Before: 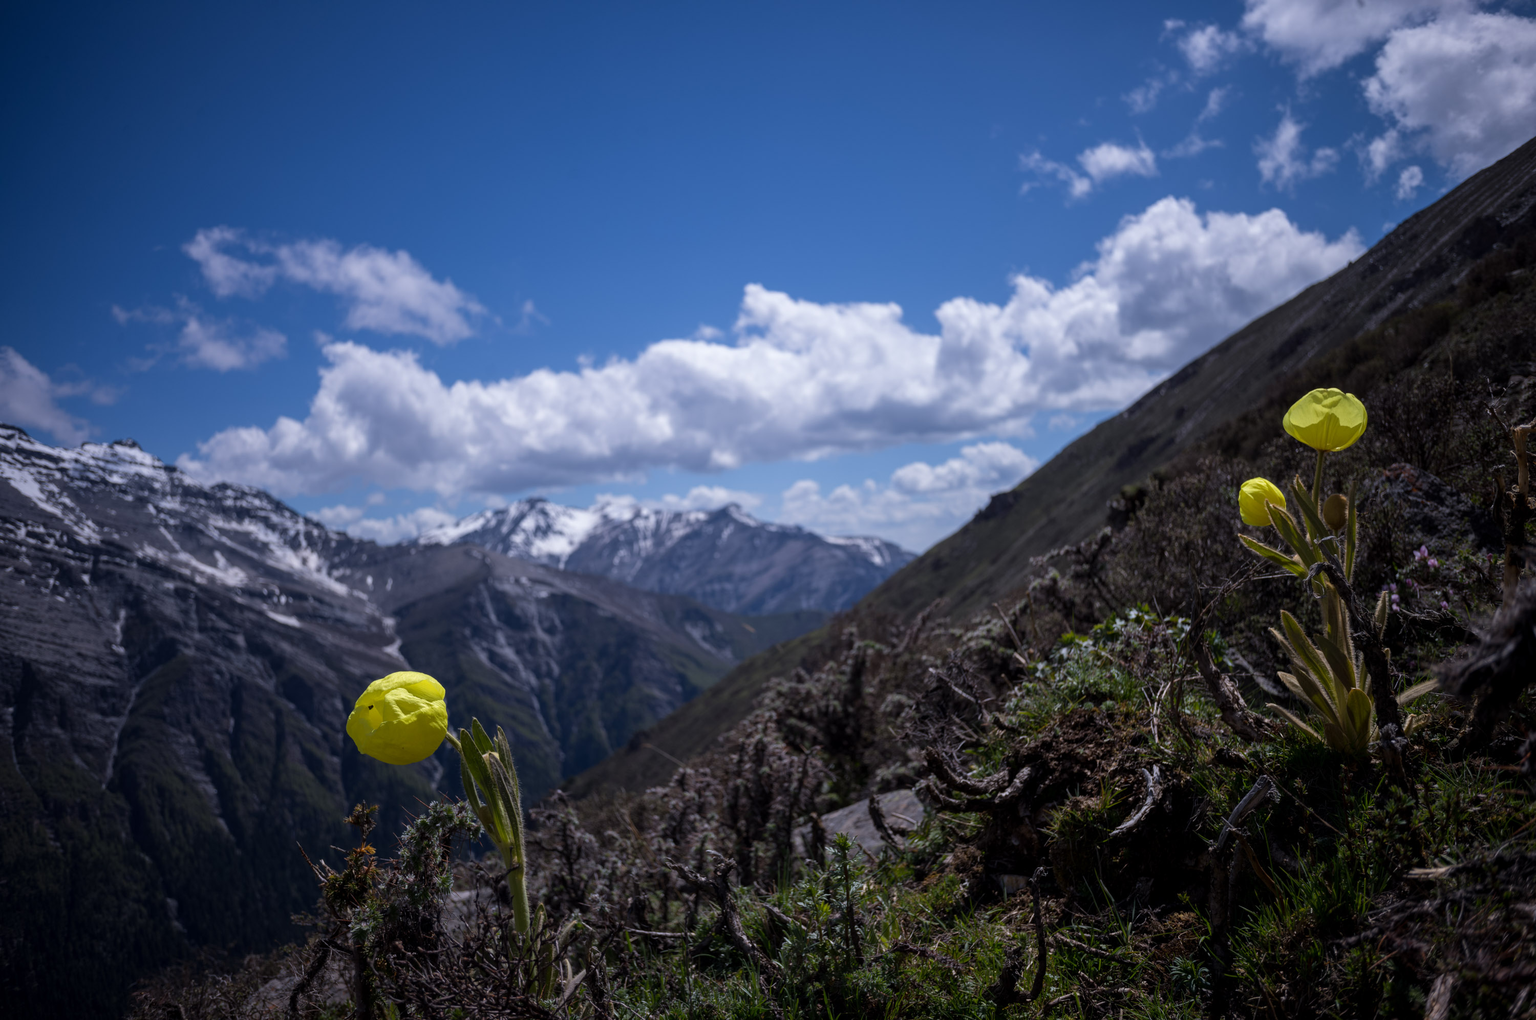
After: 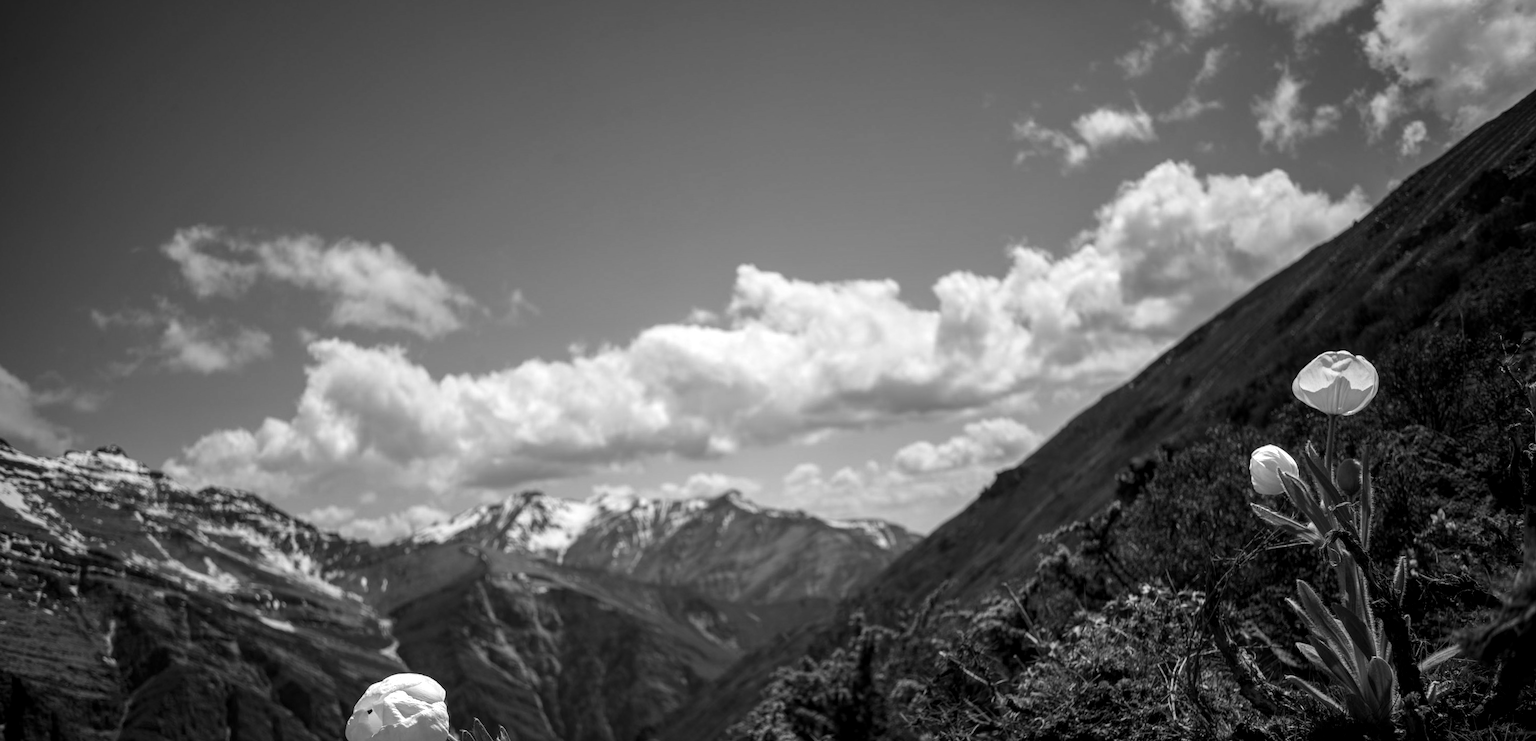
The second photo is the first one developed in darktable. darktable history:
contrast brightness saturation: contrast 0.09, saturation 0.28
local contrast: on, module defaults
rotate and perspective: rotation -2°, crop left 0.022, crop right 0.978, crop top 0.049, crop bottom 0.951
crop: bottom 24.967%
monochrome: on, module defaults
color zones: curves: ch0 [(0.018, 0.548) (0.197, 0.654) (0.425, 0.447) (0.605, 0.658) (0.732, 0.579)]; ch1 [(0.105, 0.531) (0.224, 0.531) (0.386, 0.39) (0.618, 0.456) (0.732, 0.456) (0.956, 0.421)]; ch2 [(0.039, 0.583) (0.215, 0.465) (0.399, 0.544) (0.465, 0.548) (0.614, 0.447) (0.724, 0.43) (0.882, 0.623) (0.956, 0.632)]
